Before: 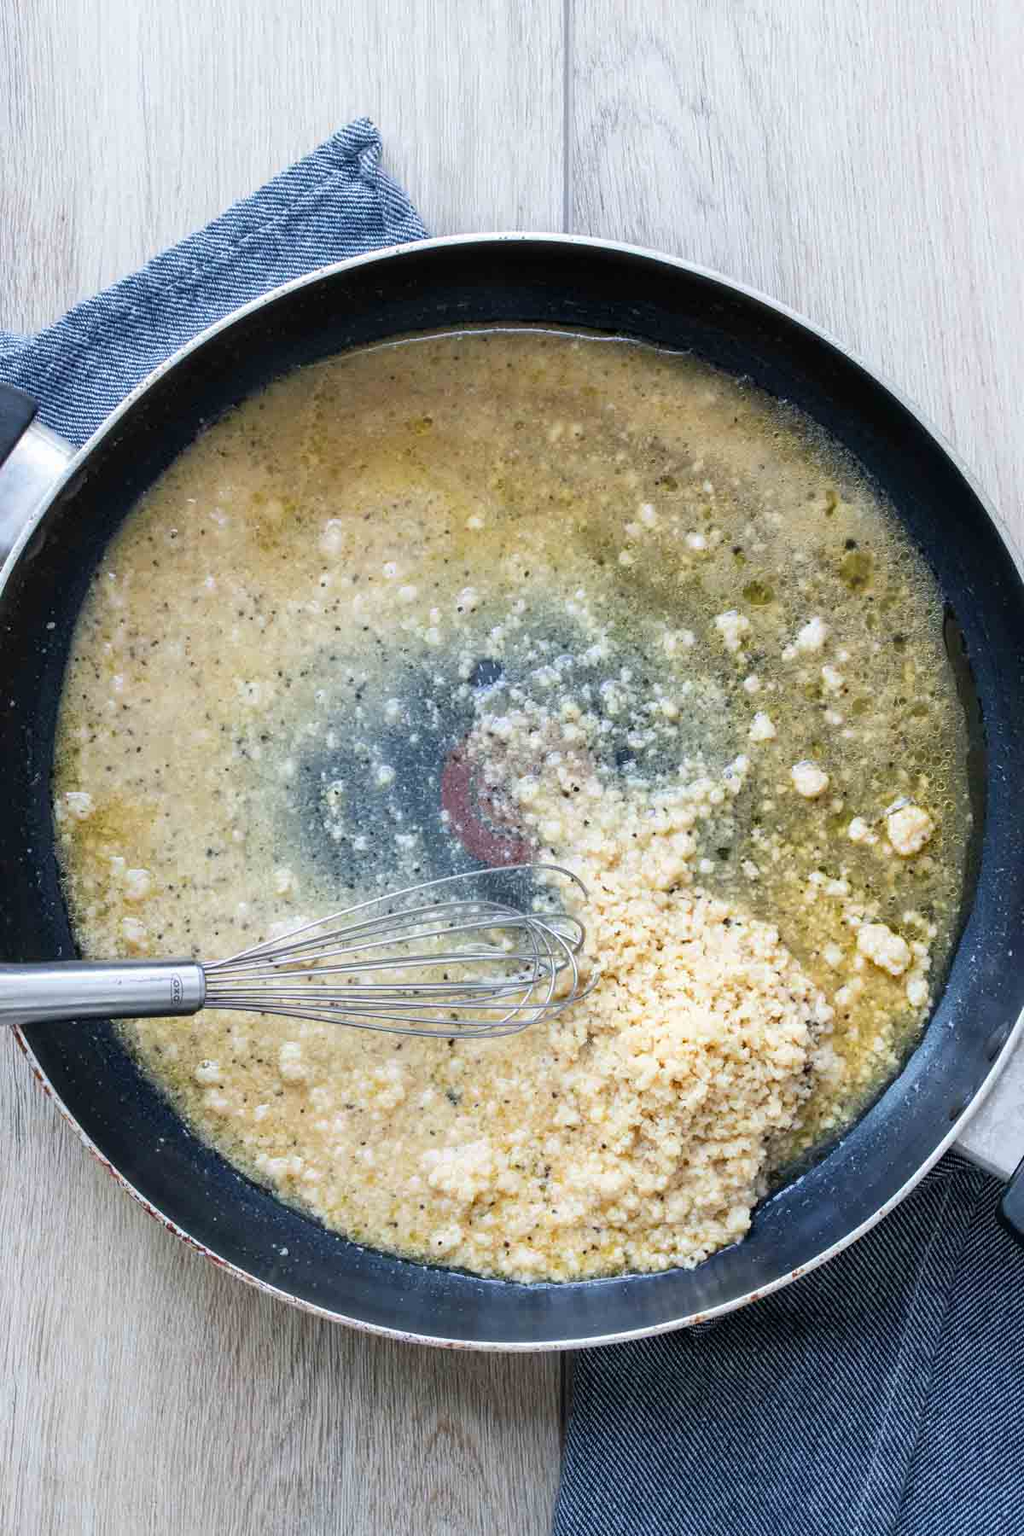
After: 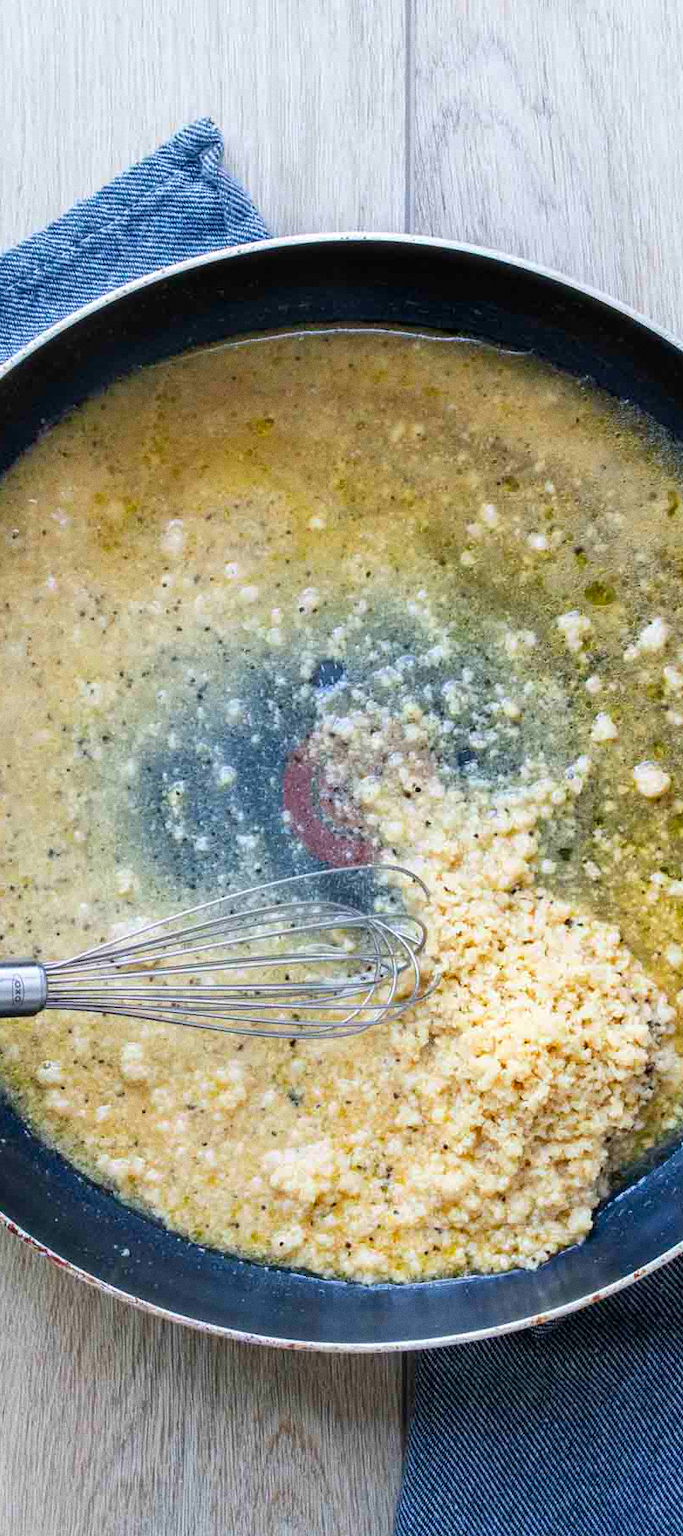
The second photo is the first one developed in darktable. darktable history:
contrast brightness saturation: brightness -0.02, saturation 0.35
grain: coarseness 0.09 ISO
crop and rotate: left 15.546%, right 17.787%
